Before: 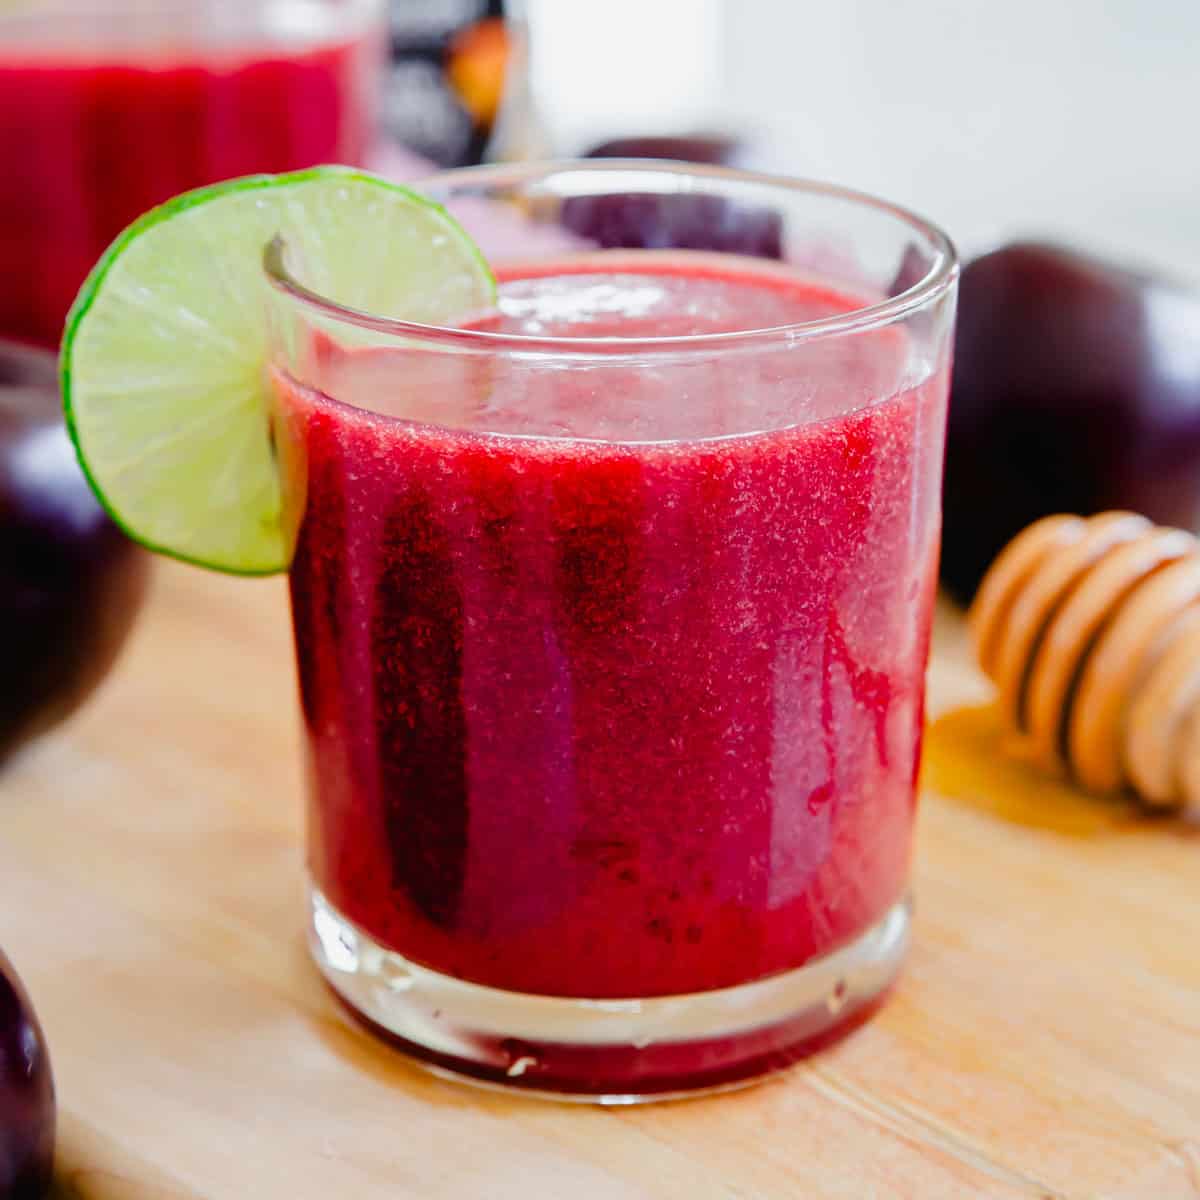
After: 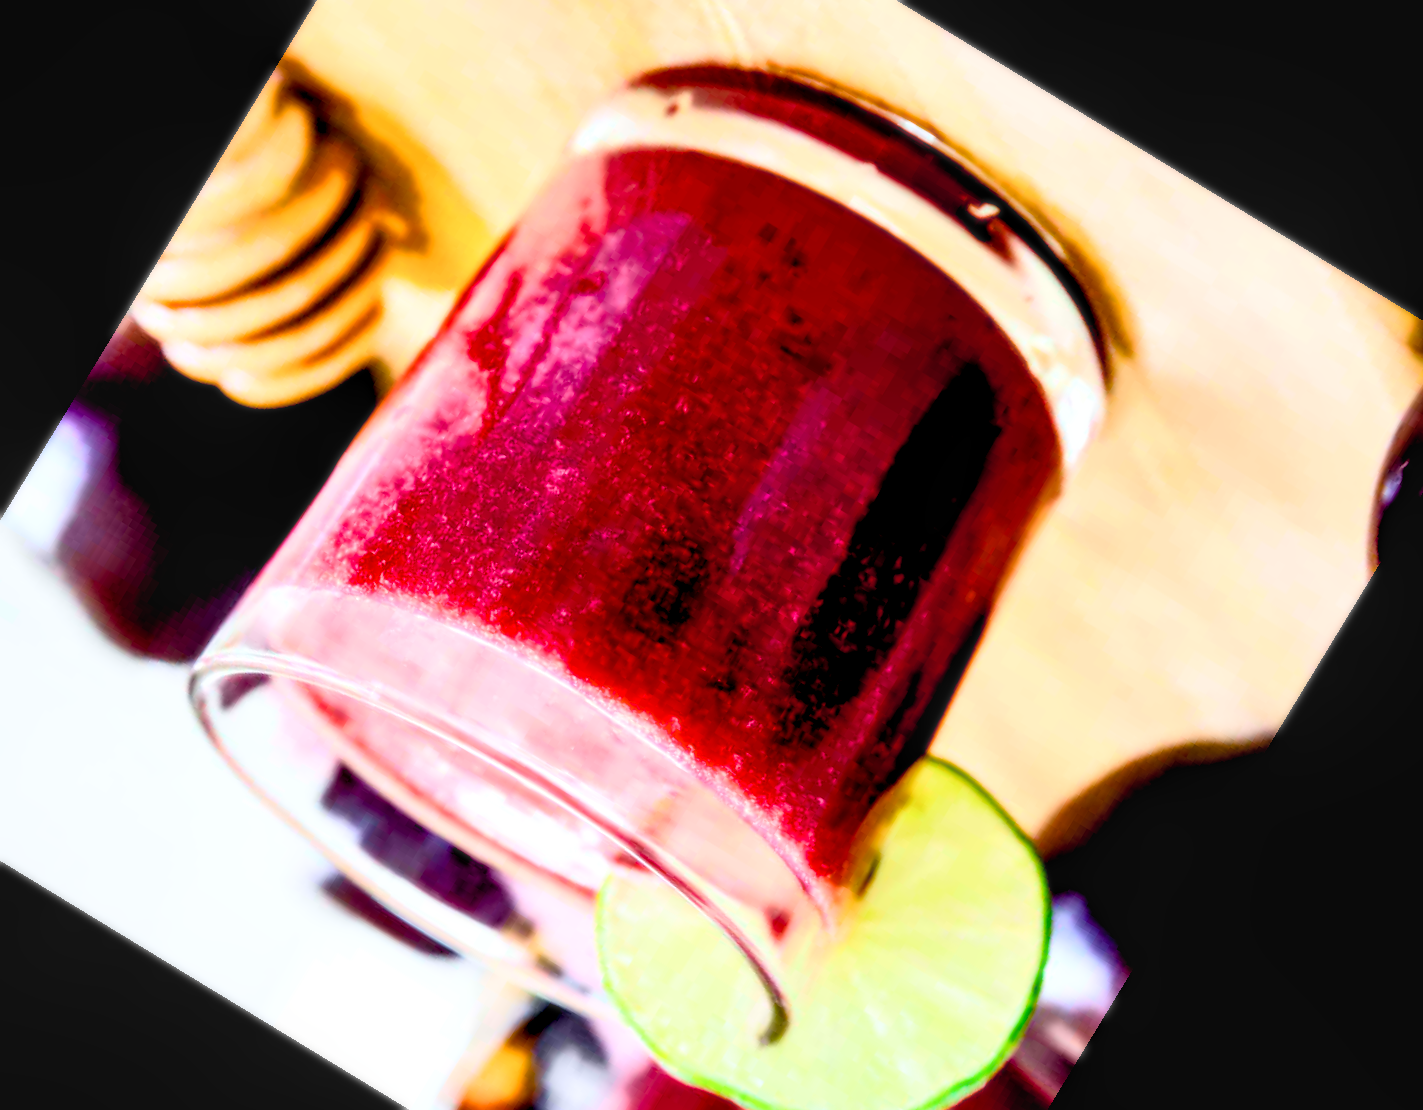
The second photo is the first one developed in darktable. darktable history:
color balance rgb: shadows lift › luminance -9.41%, highlights gain › luminance 17.6%, global offset › luminance -1.45%, perceptual saturation grading › highlights -17.77%, perceptual saturation grading › mid-tones 33.1%, perceptual saturation grading › shadows 50.52%, global vibrance 24.22%
crop and rotate: angle 148.68°, left 9.111%, top 15.603%, right 4.588%, bottom 17.041%
bloom: size 0%, threshold 54.82%, strength 8.31%
local contrast: on, module defaults
shadows and highlights: low approximation 0.01, soften with gaussian
contrast equalizer: octaves 7, y [[0.6 ×6], [0.55 ×6], [0 ×6], [0 ×6], [0 ×6]], mix 0.15
velvia: strength 17%
